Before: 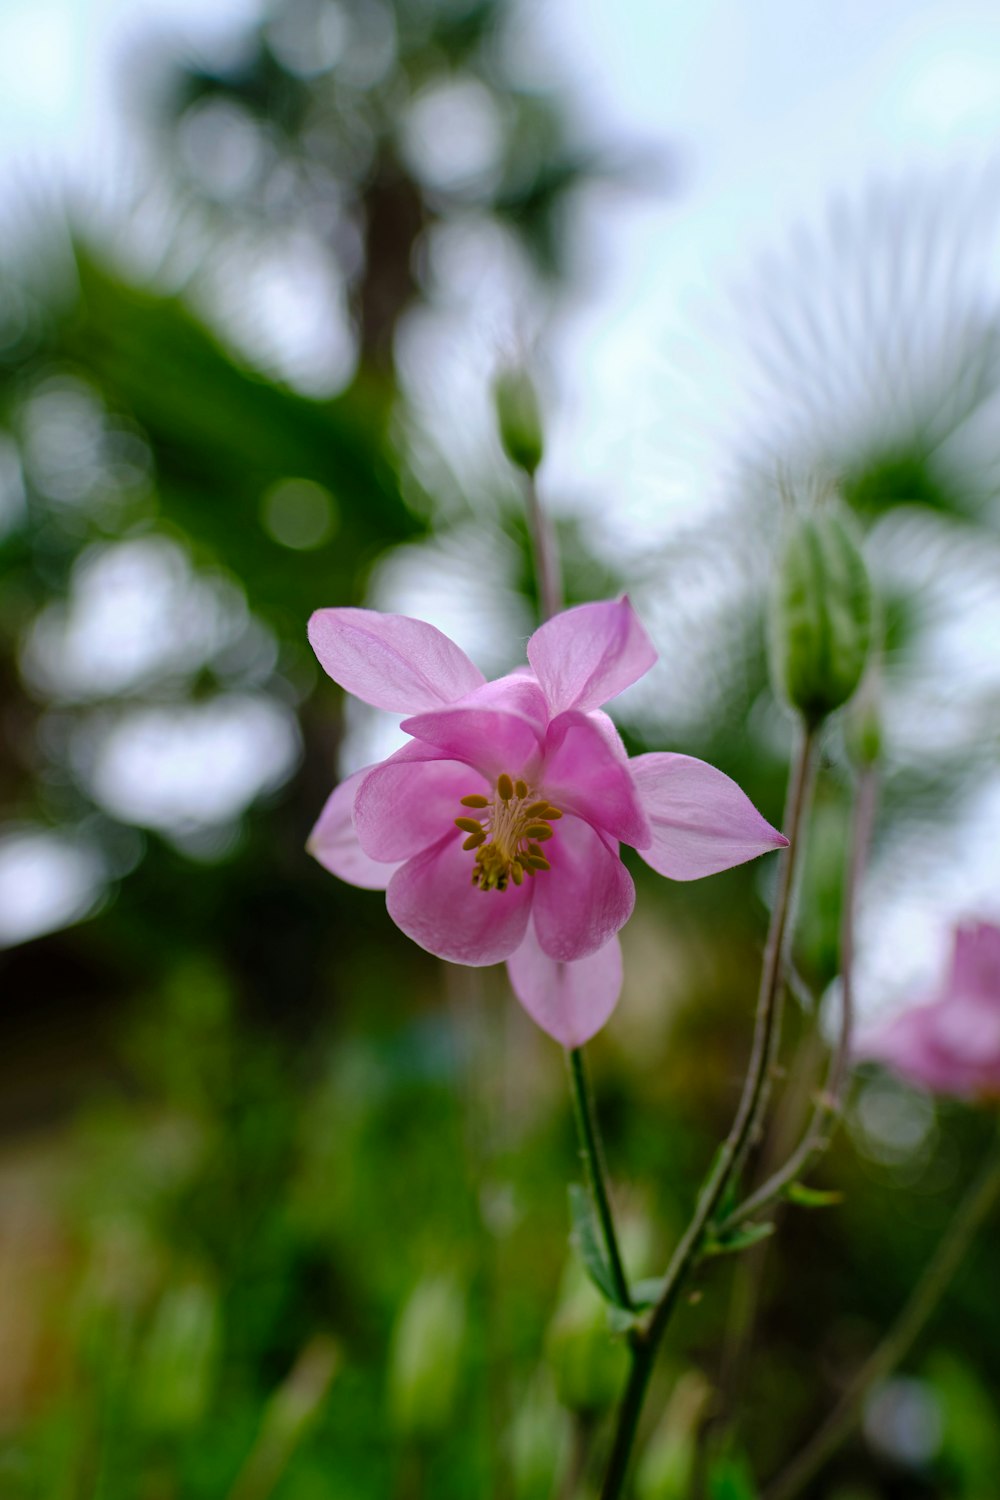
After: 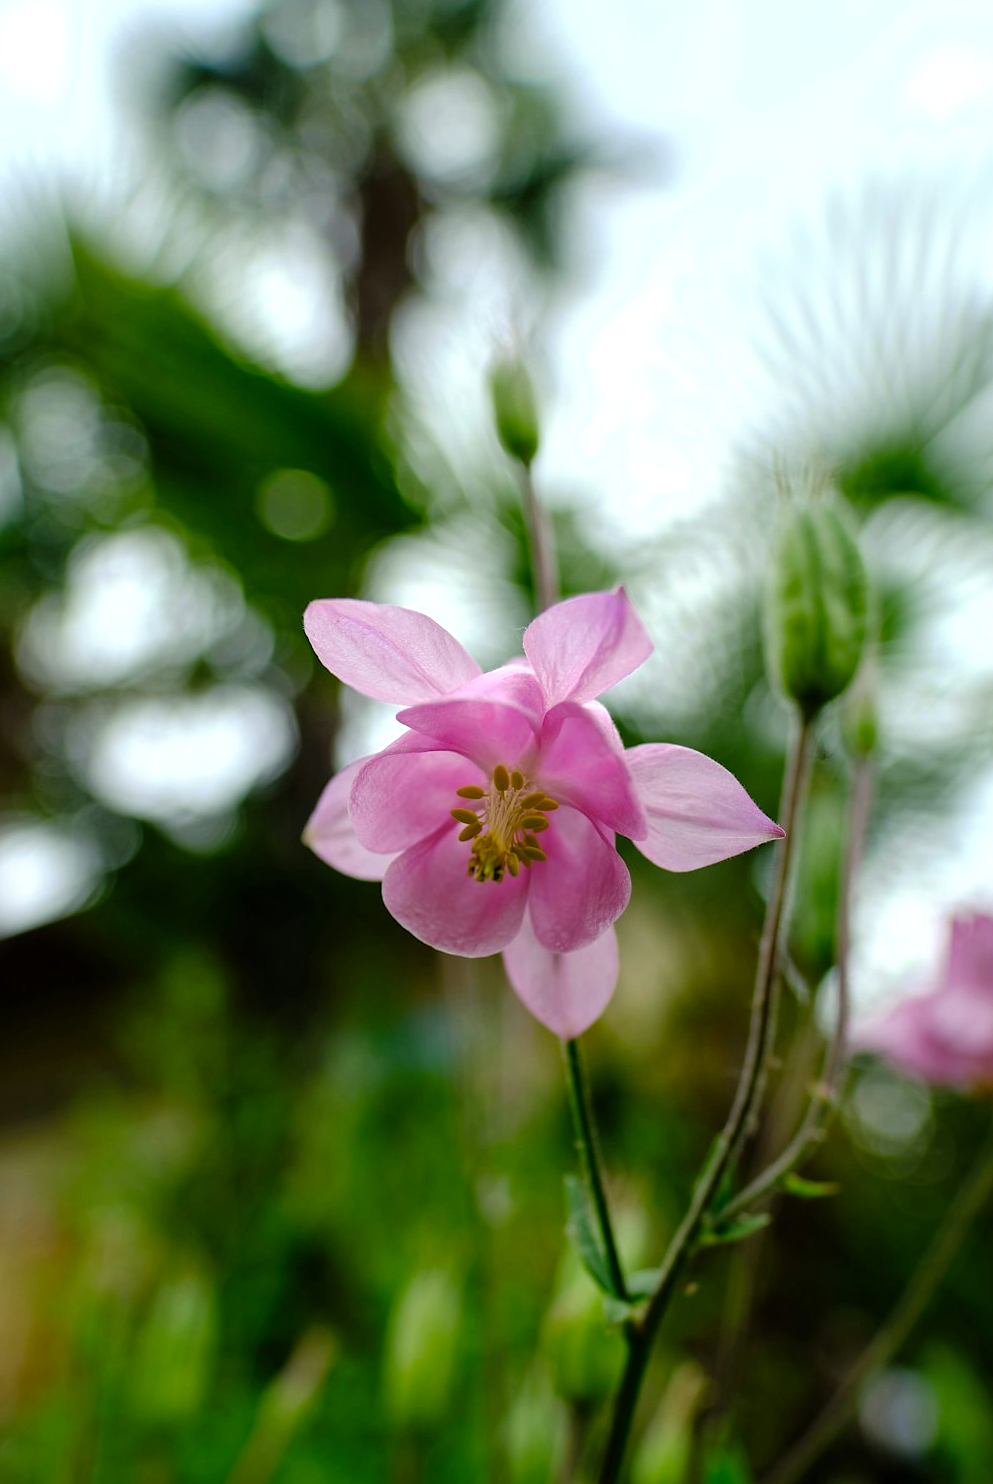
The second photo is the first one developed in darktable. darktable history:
crop: left 0.475%, top 0.625%, right 0.224%, bottom 0.388%
sharpen: radius 1.026, threshold 1.122
color correction: highlights a* -5.82, highlights b* 11.16
tone equalizer: -8 EV -0.425 EV, -7 EV -0.364 EV, -6 EV -0.303 EV, -5 EV -0.199 EV, -3 EV 0.22 EV, -2 EV 0.308 EV, -1 EV 0.38 EV, +0 EV 0.405 EV
